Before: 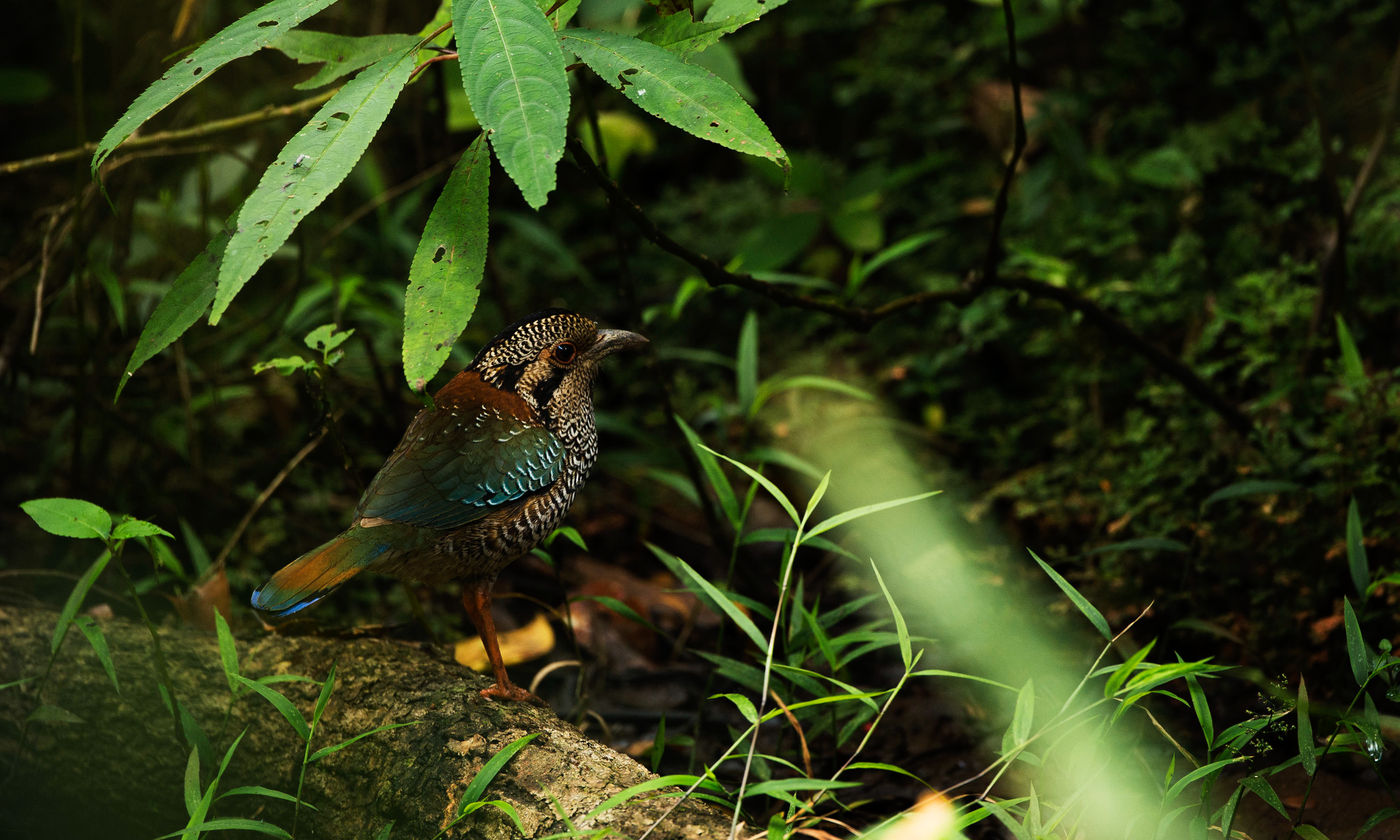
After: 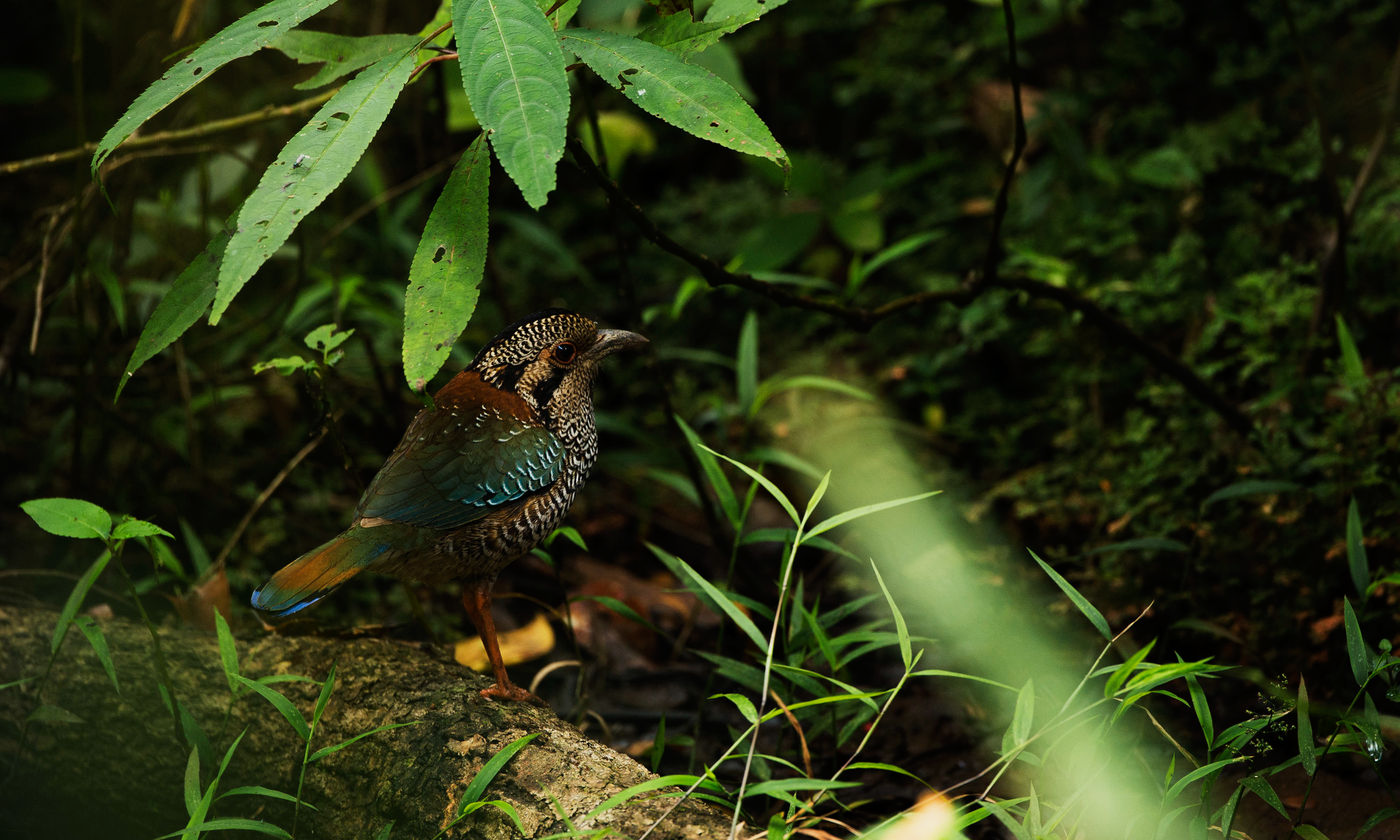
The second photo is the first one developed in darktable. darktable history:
exposure: exposure -0.156 EV, compensate exposure bias true, compensate highlight preservation false
